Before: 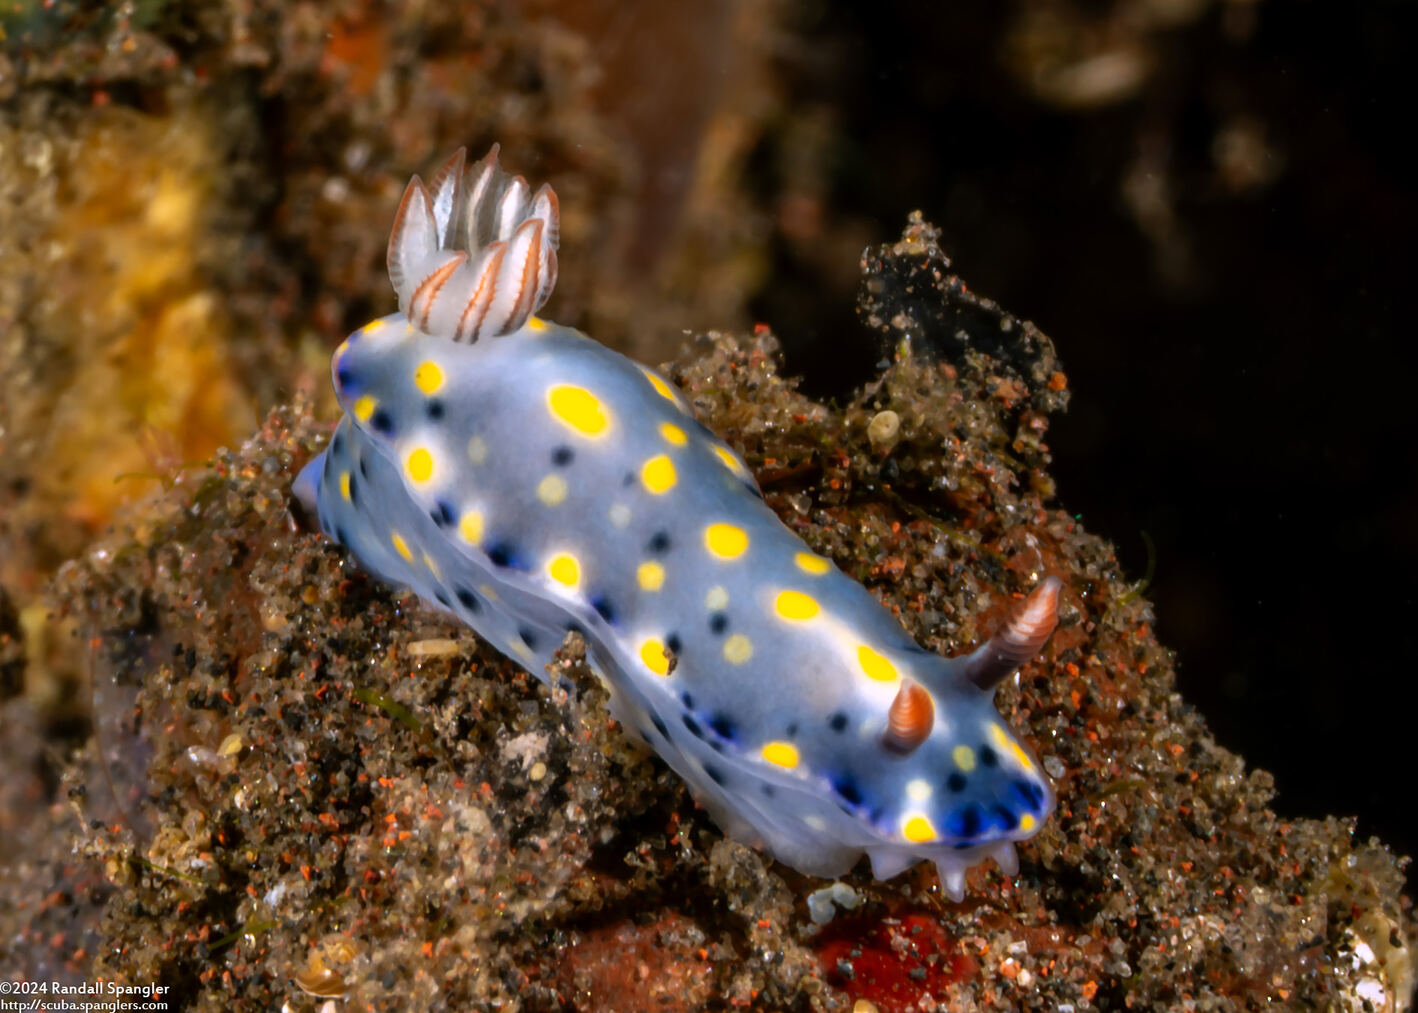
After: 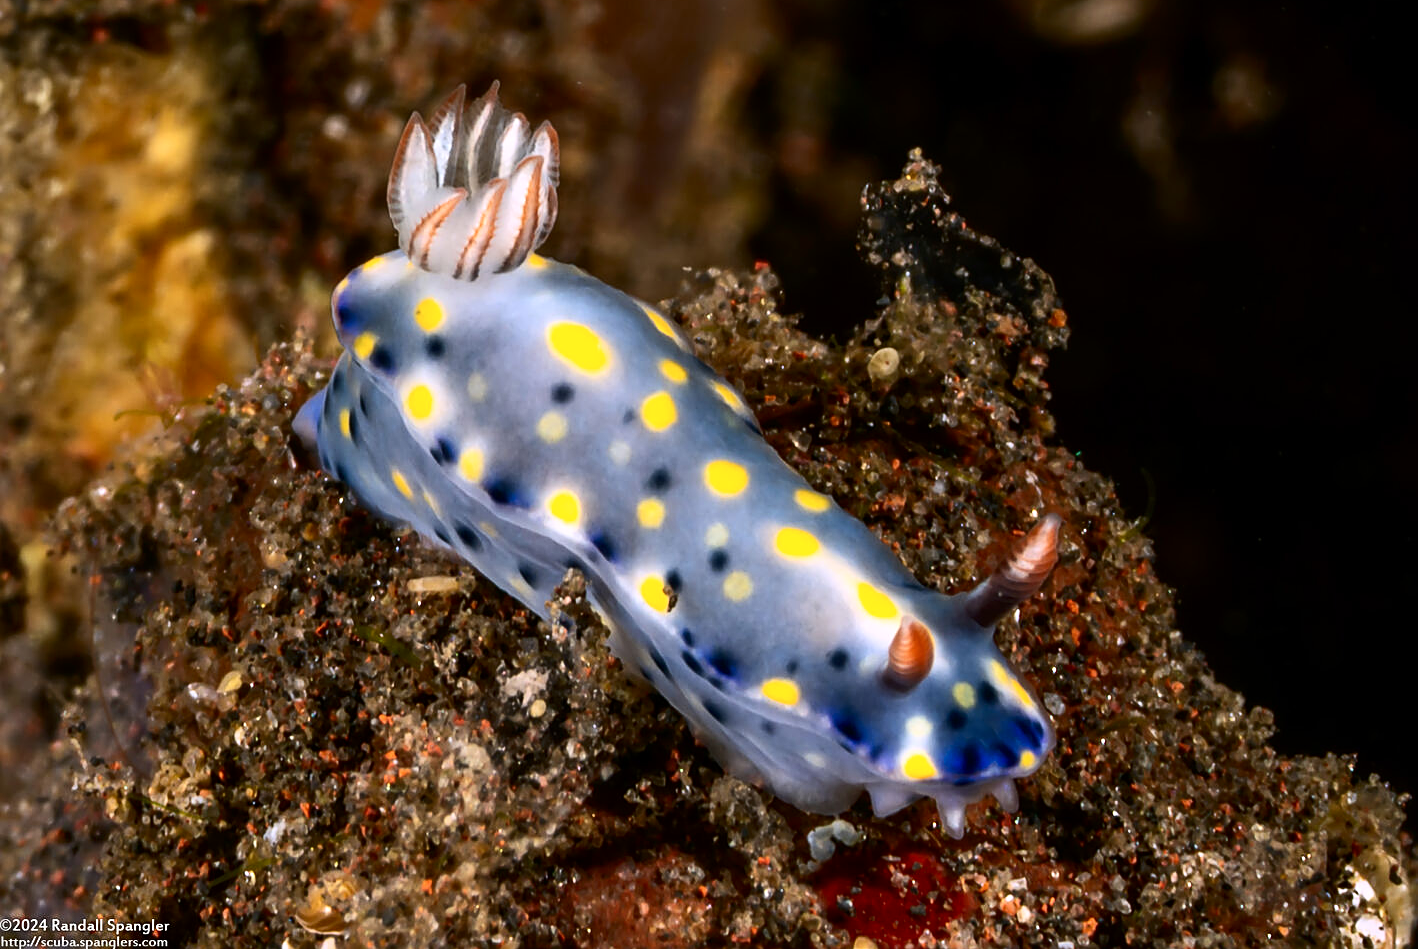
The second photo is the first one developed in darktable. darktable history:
sharpen: on, module defaults
crop and rotate: top 6.25%
contrast brightness saturation: contrast 0.22
